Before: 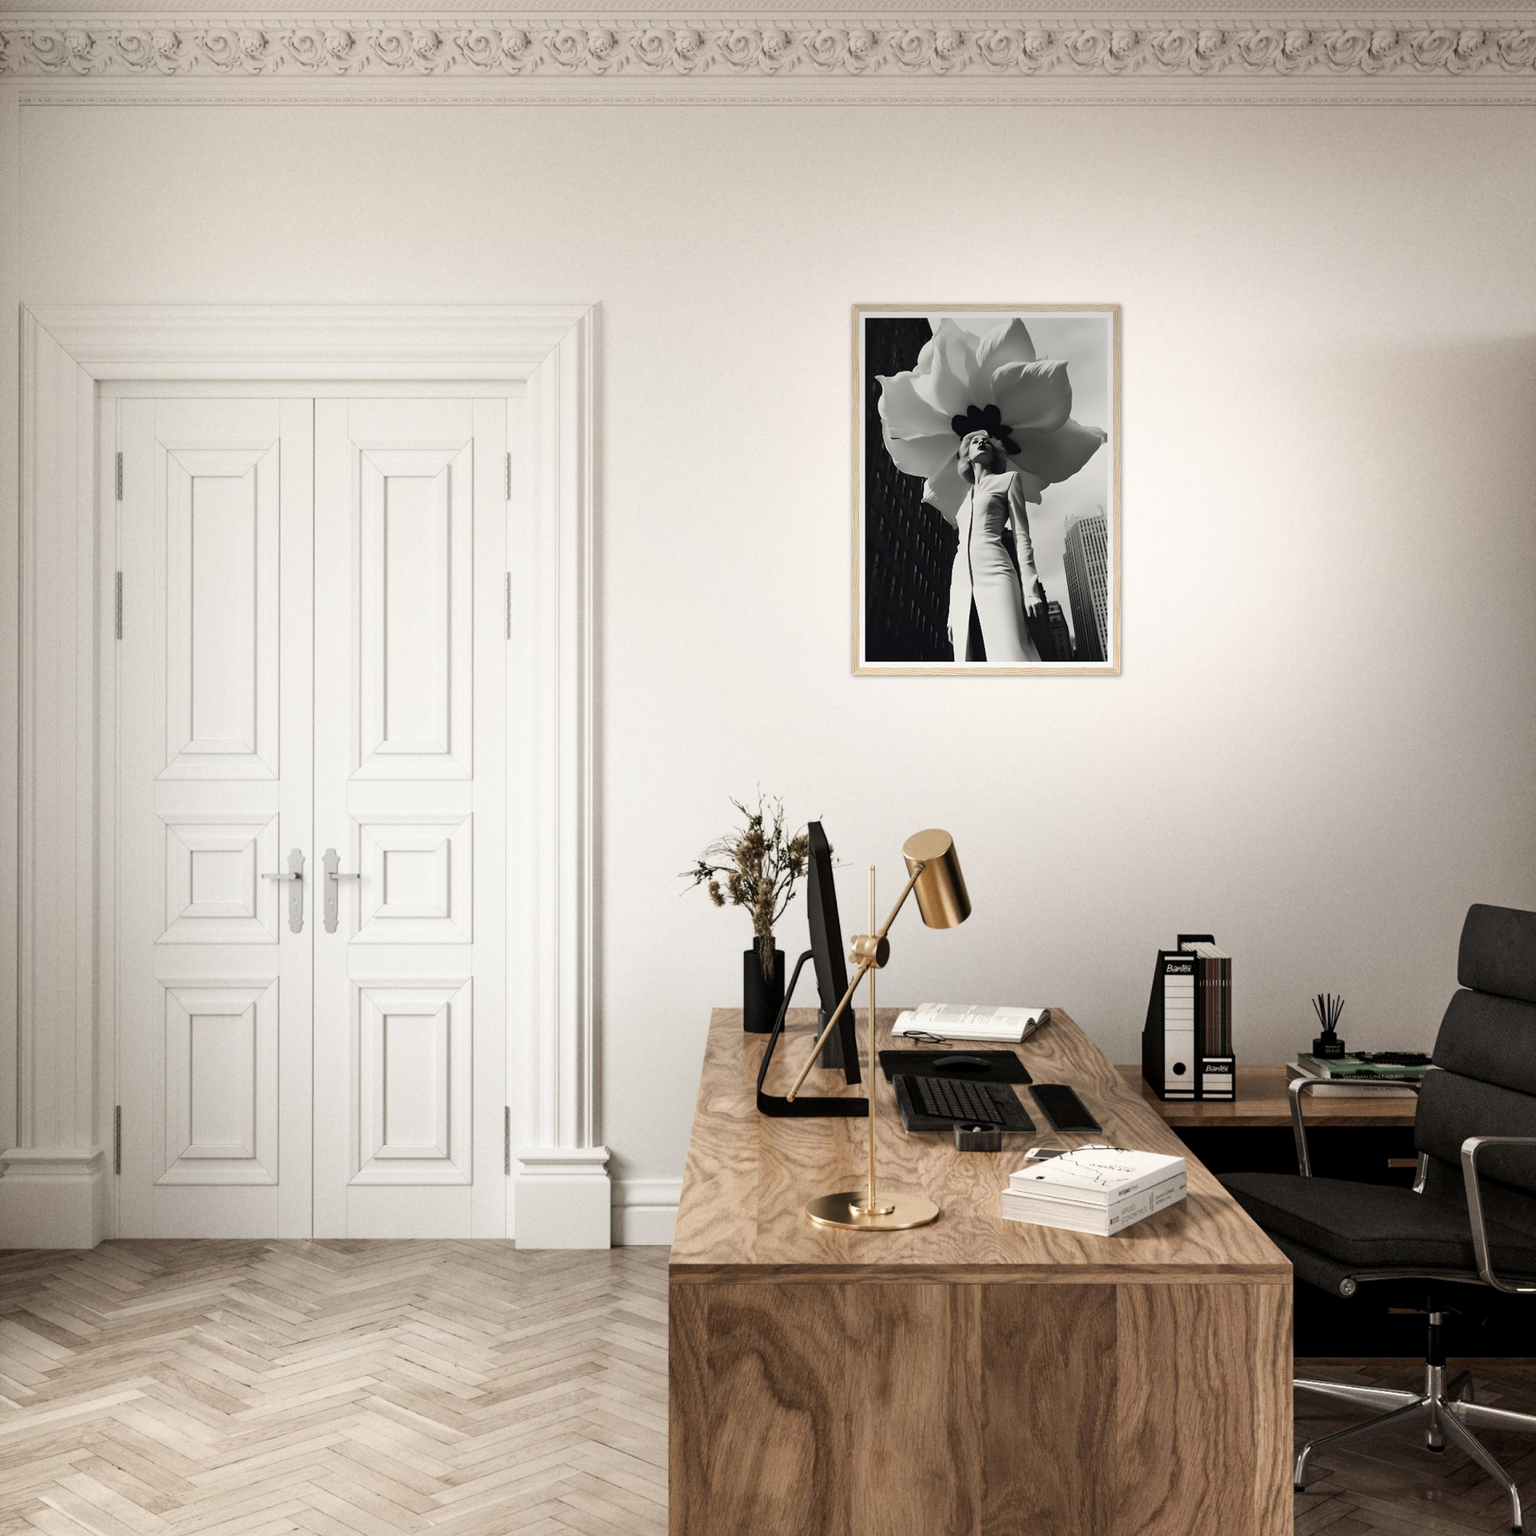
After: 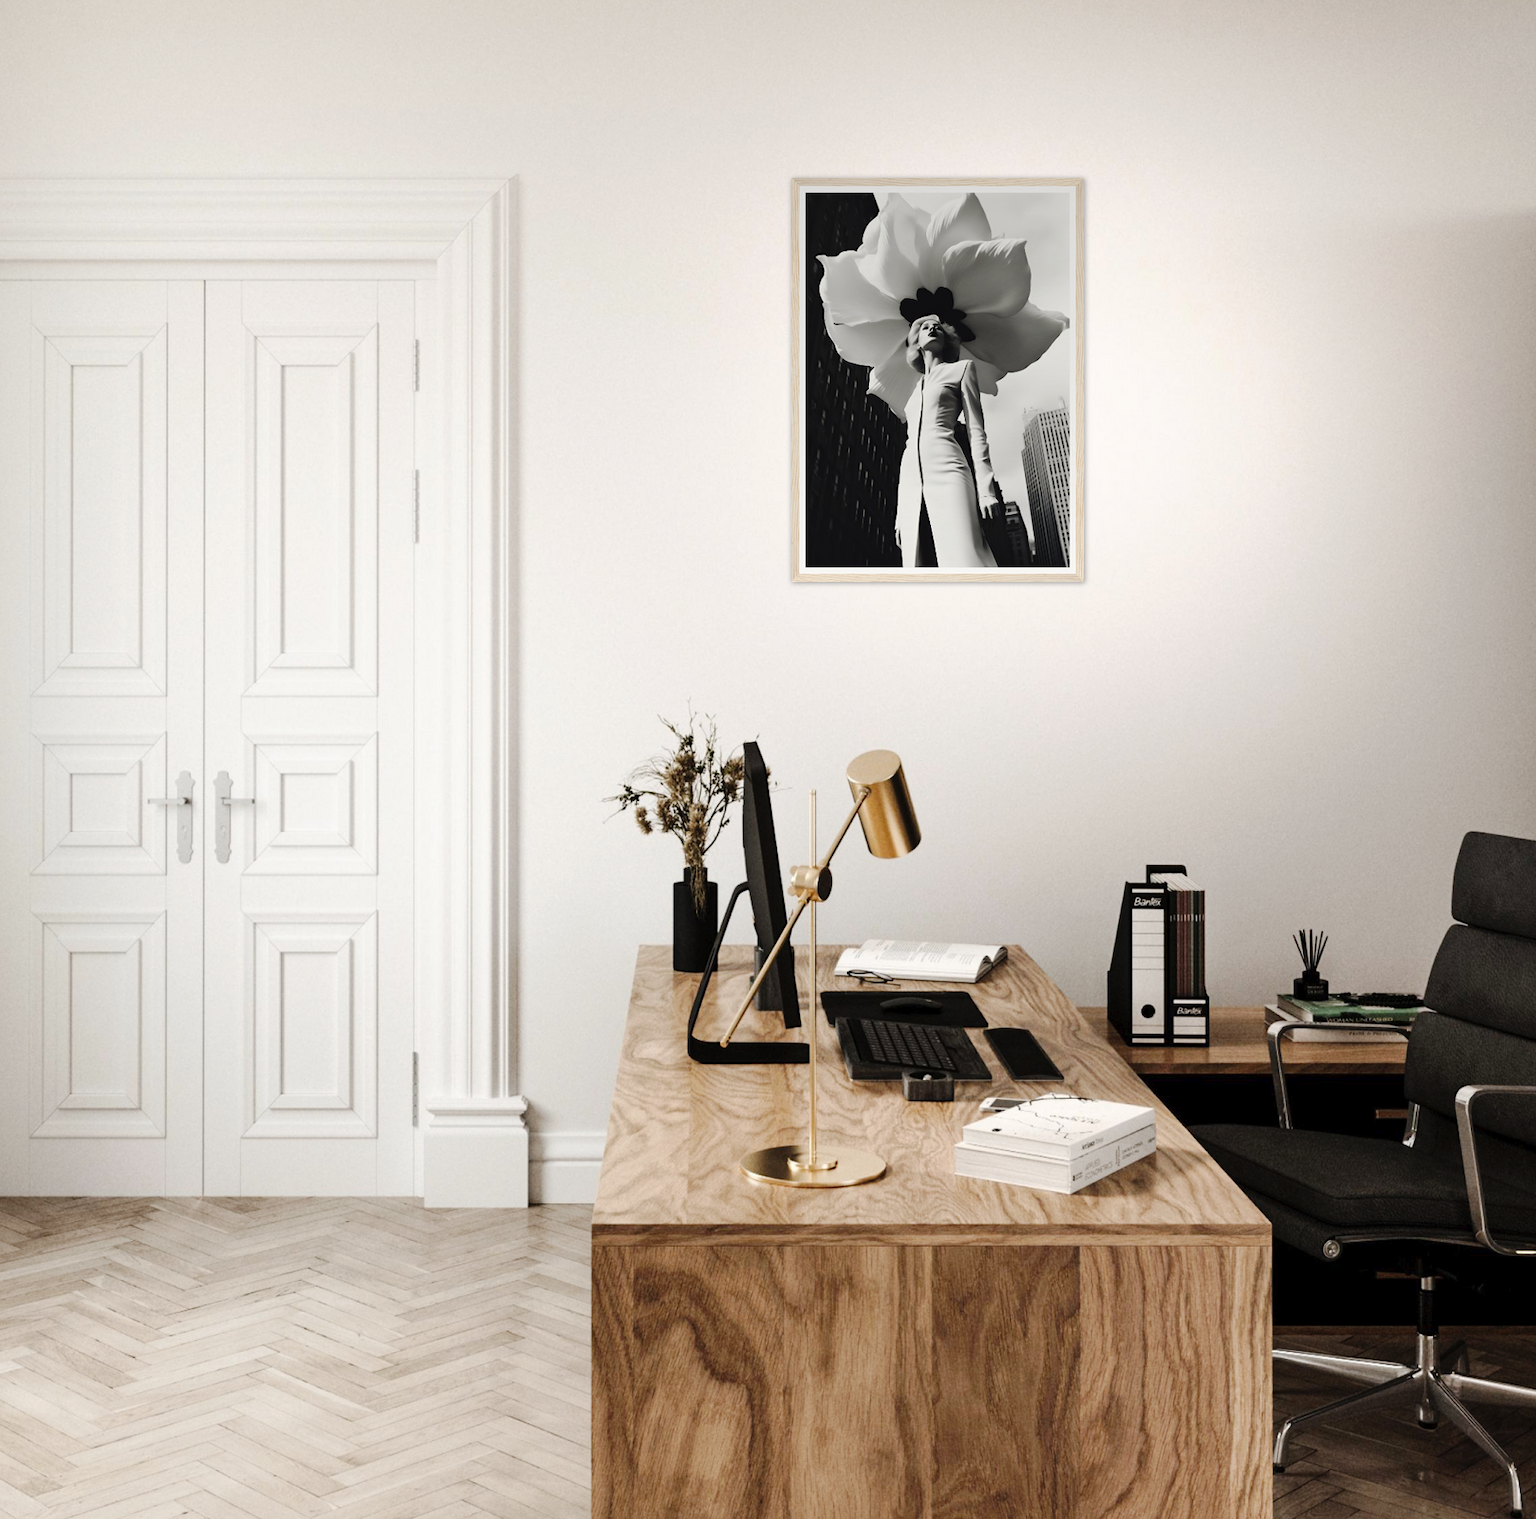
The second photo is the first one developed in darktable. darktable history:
crop and rotate: left 8.262%, top 9.226%
tone curve: curves: ch0 [(0, 0) (0.003, 0.015) (0.011, 0.021) (0.025, 0.032) (0.044, 0.046) (0.069, 0.062) (0.1, 0.08) (0.136, 0.117) (0.177, 0.165) (0.224, 0.221) (0.277, 0.298) (0.335, 0.385) (0.399, 0.469) (0.468, 0.558) (0.543, 0.637) (0.623, 0.708) (0.709, 0.771) (0.801, 0.84) (0.898, 0.907) (1, 1)], preserve colors none
